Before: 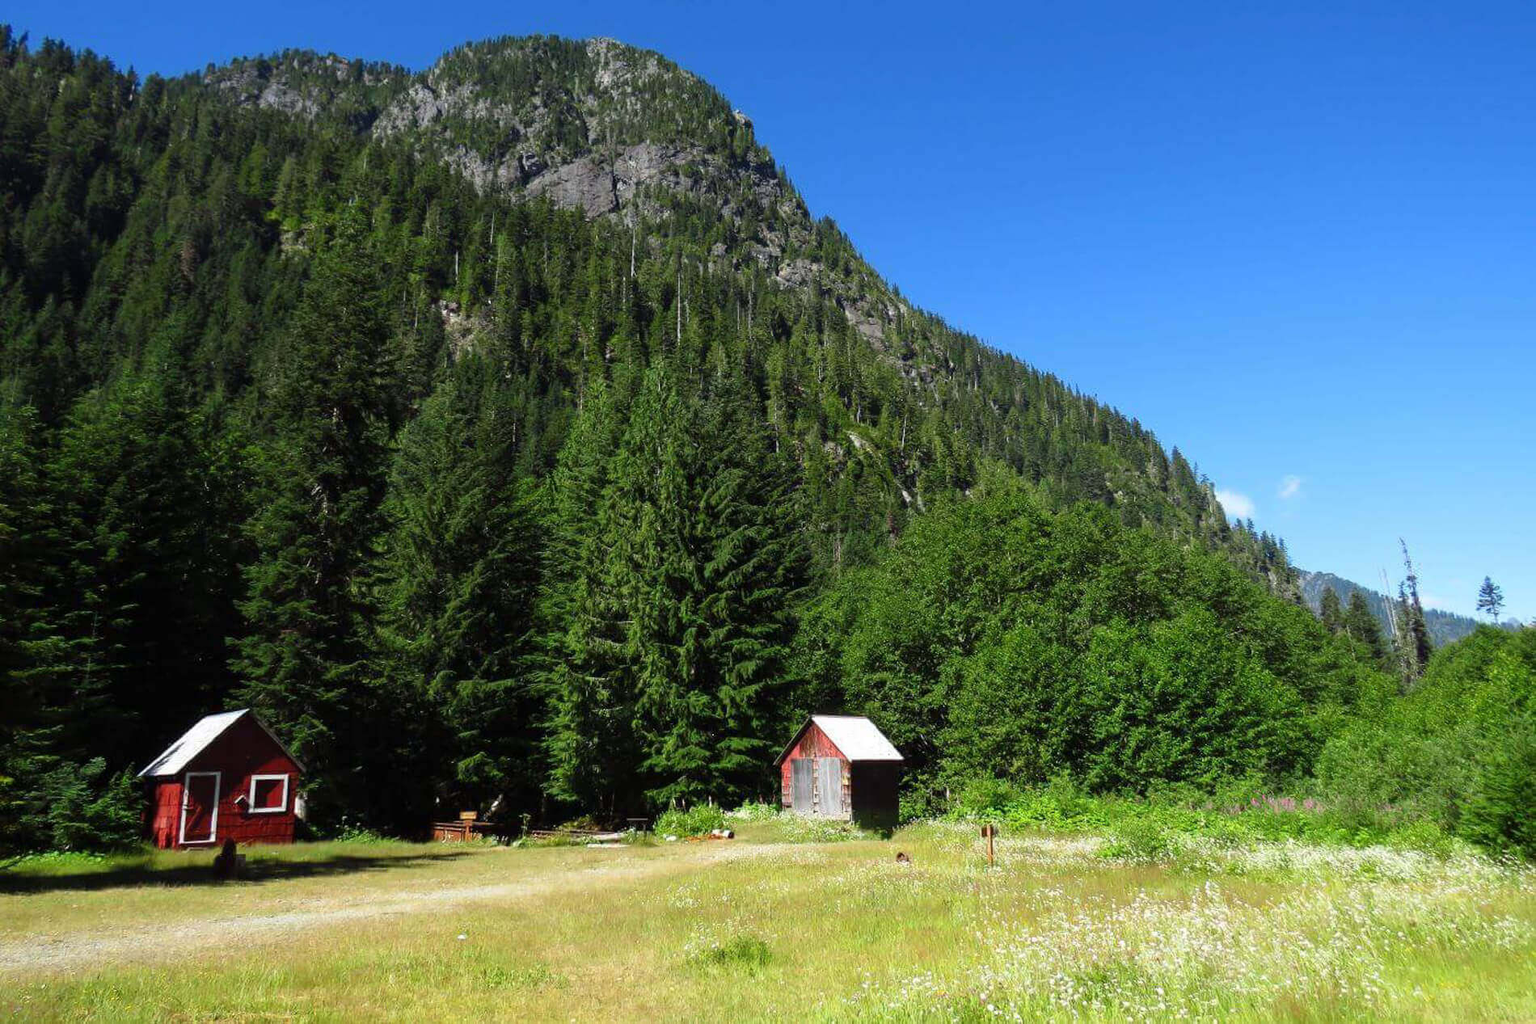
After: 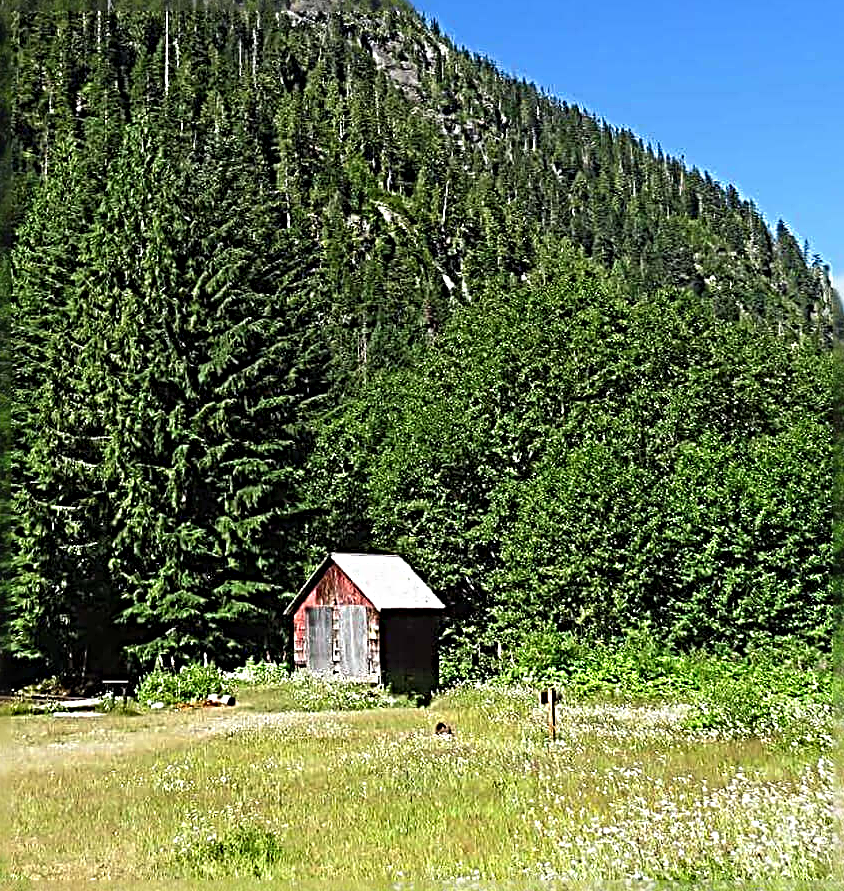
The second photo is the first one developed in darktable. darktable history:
sharpen: radius 4.001, amount 2
crop: left 35.432%, top 26.233%, right 20.145%, bottom 3.432%
